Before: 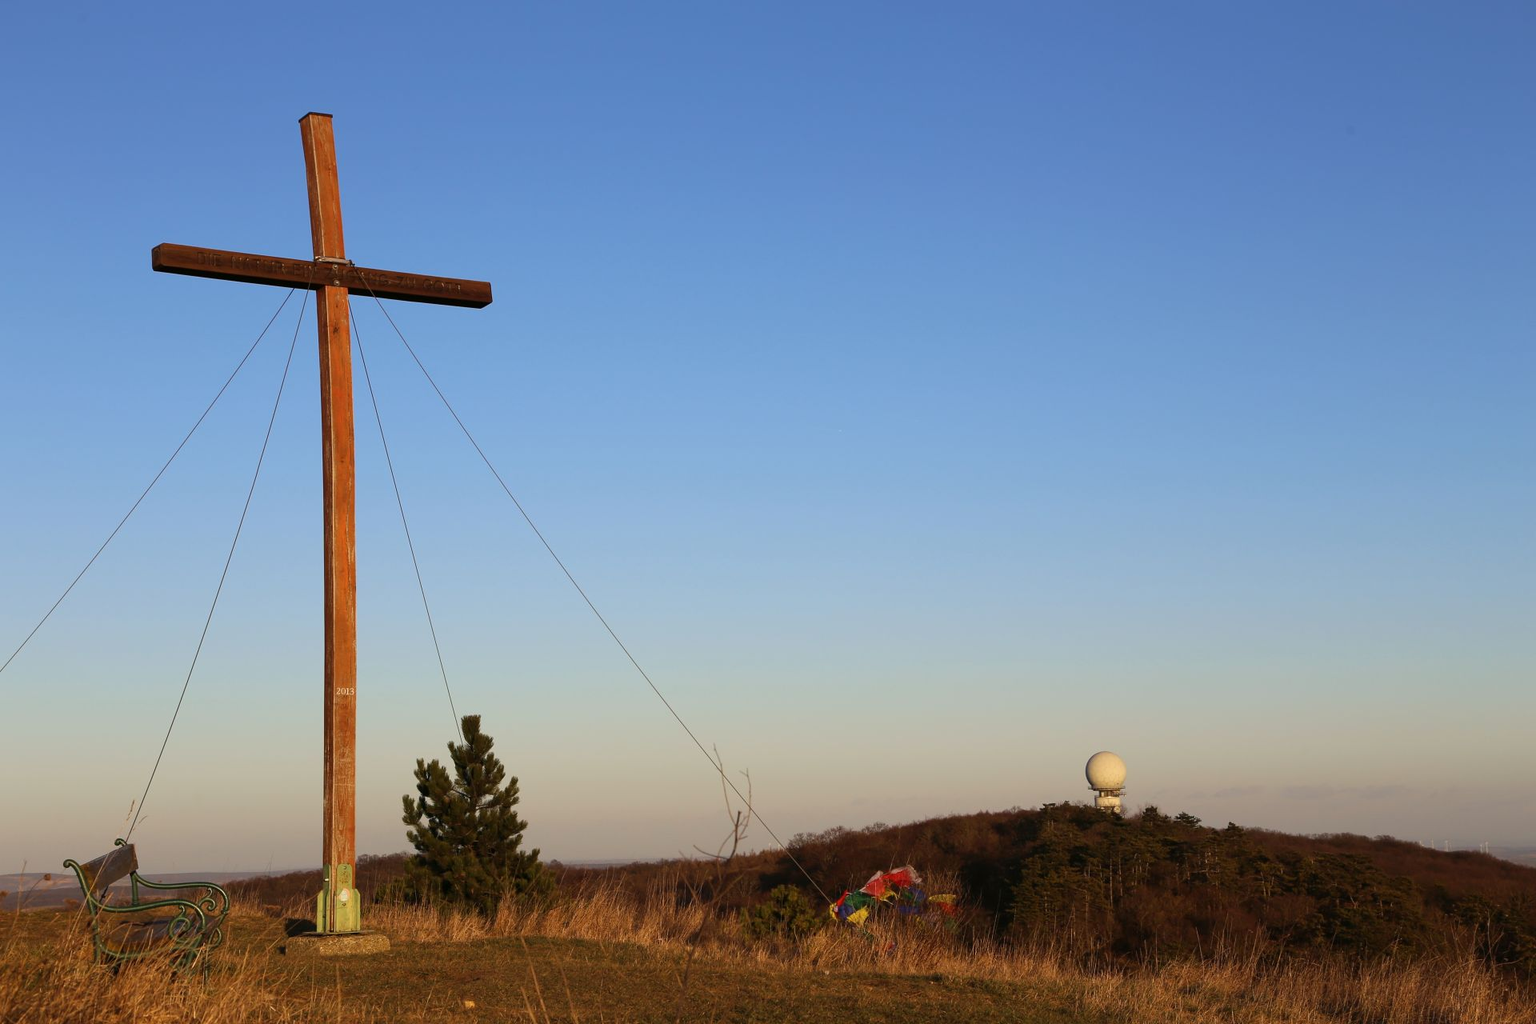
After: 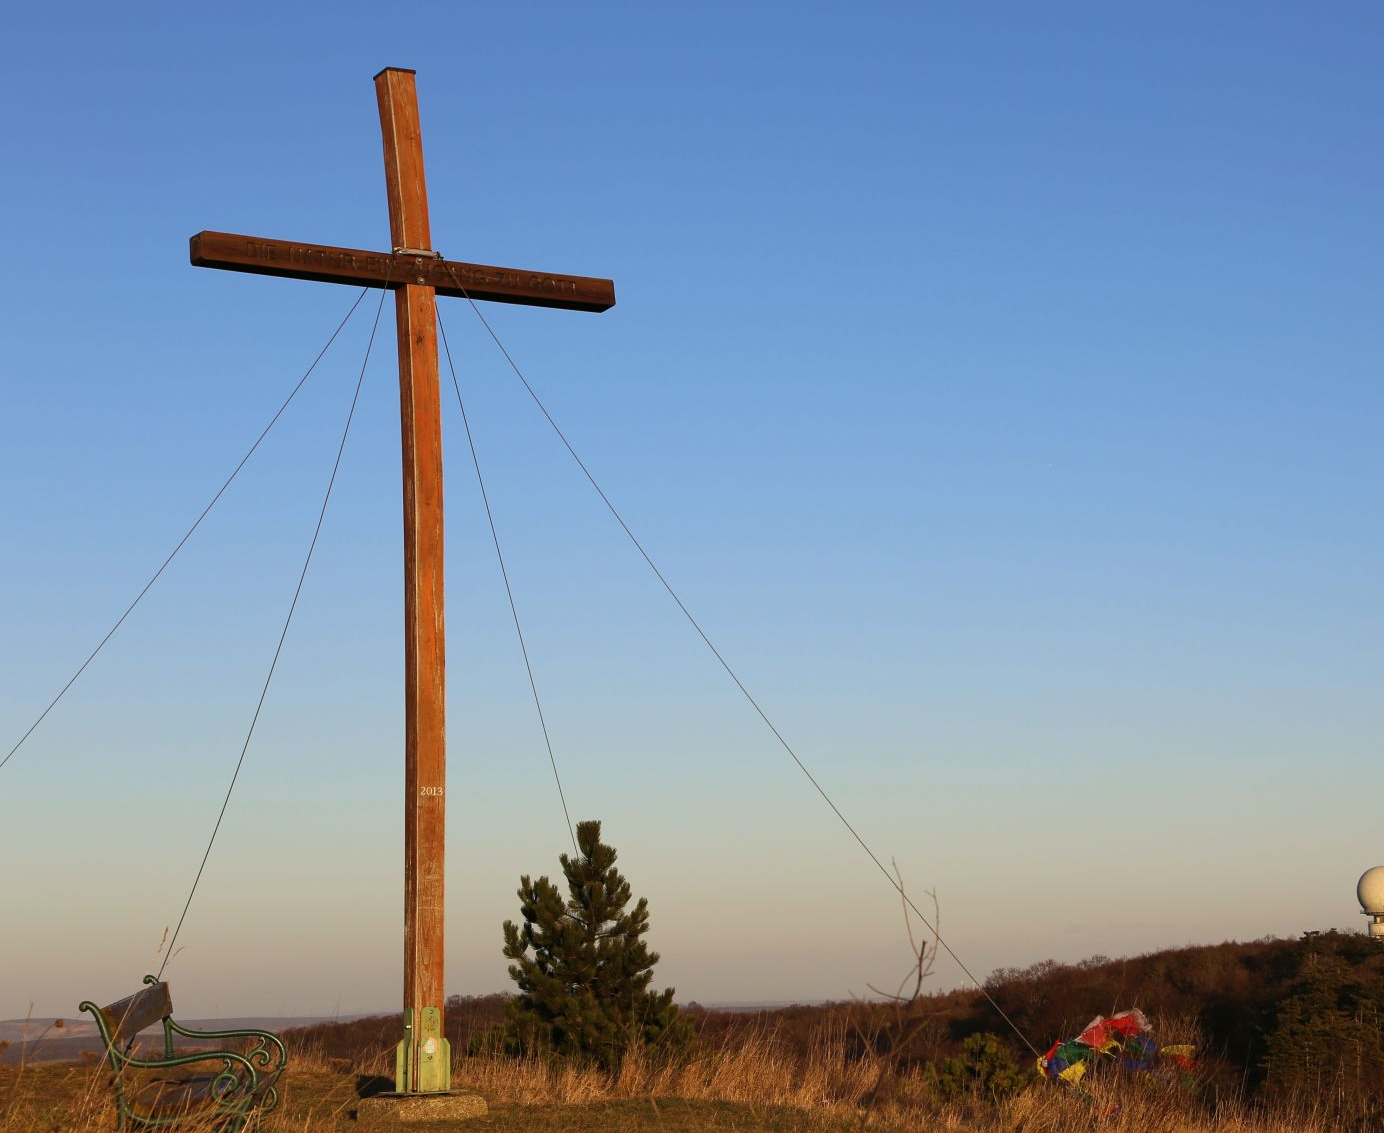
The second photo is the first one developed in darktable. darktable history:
crop: top 5.754%, right 27.887%, bottom 5.722%
